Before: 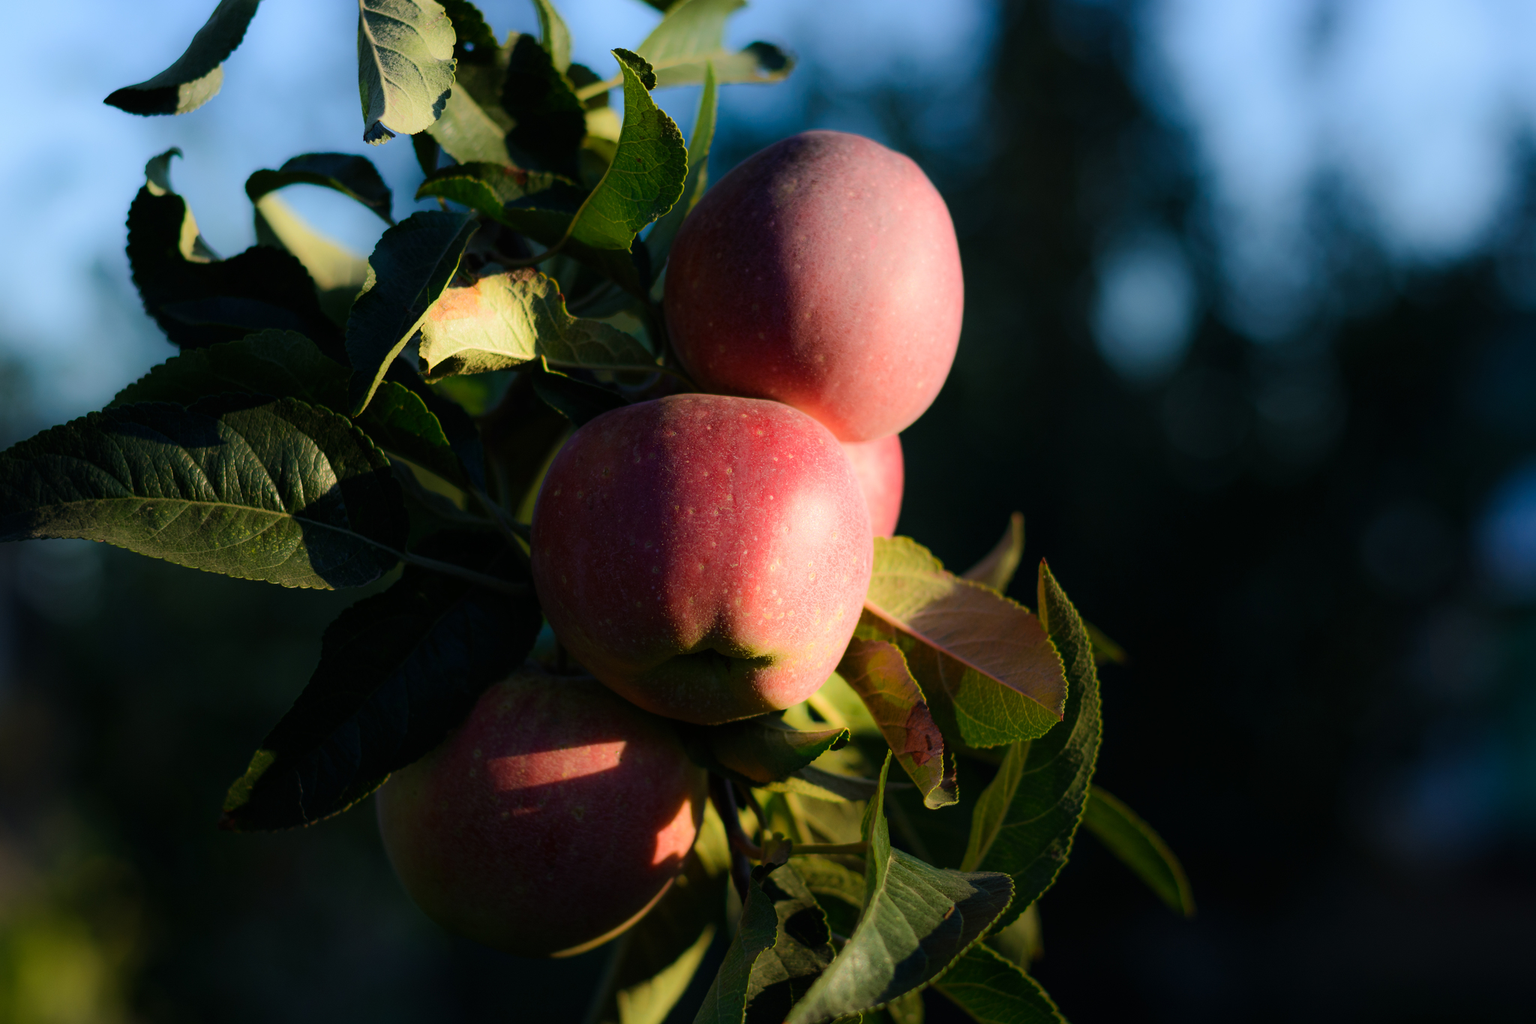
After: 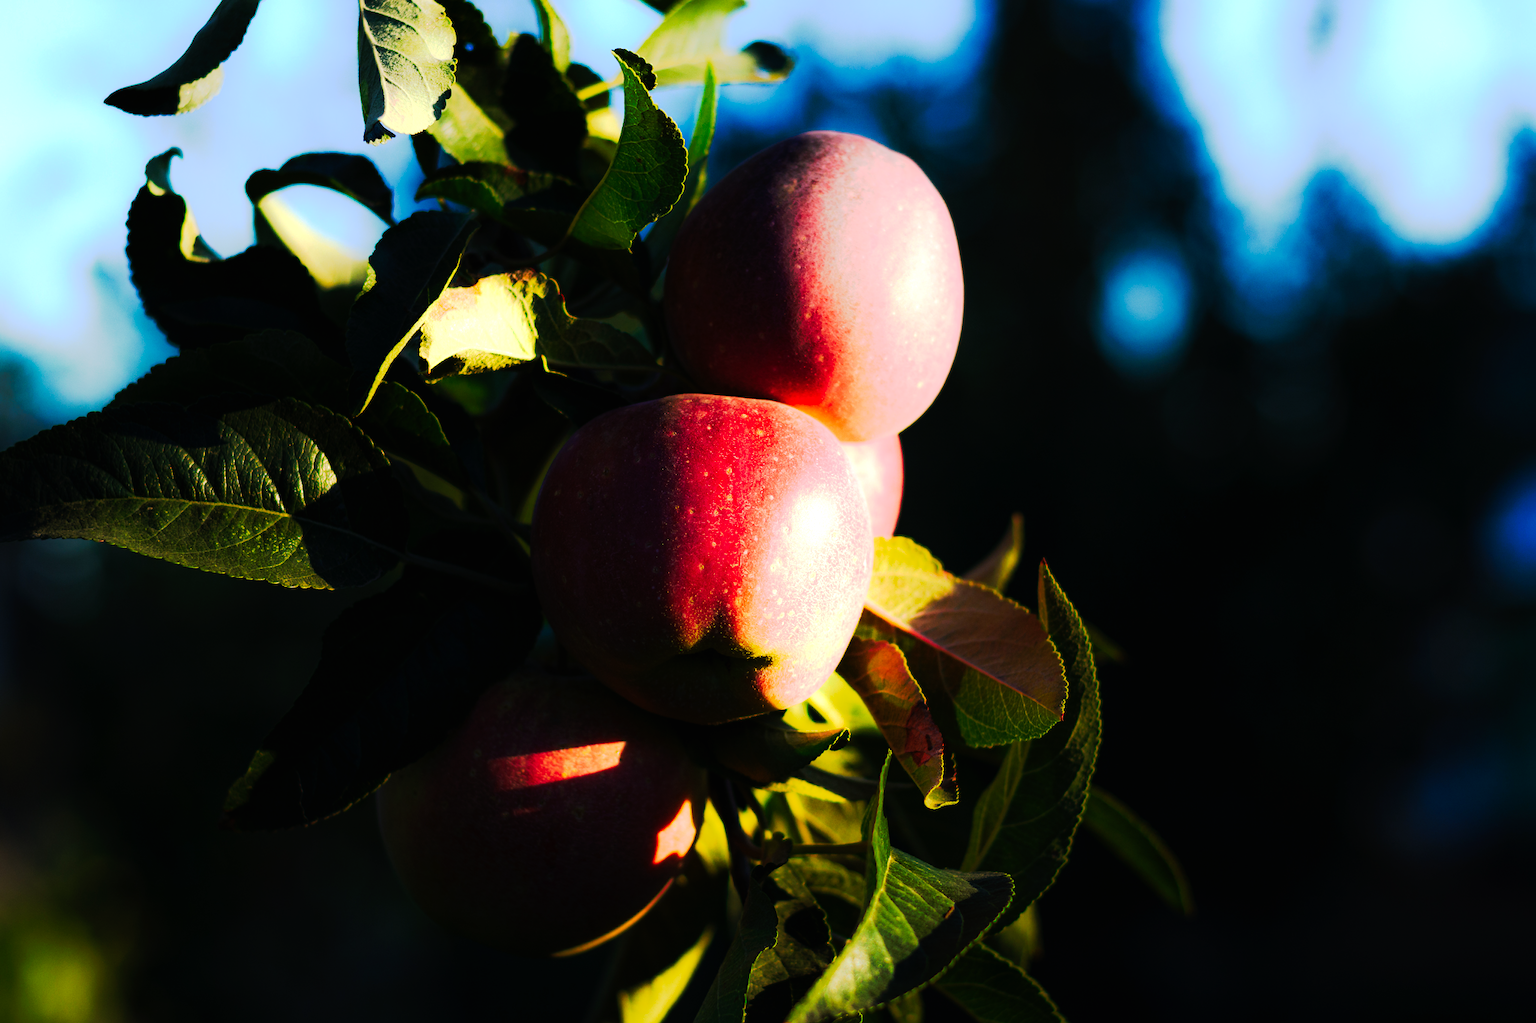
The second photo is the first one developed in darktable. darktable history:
tone curve: curves: ch0 [(0, 0) (0.003, 0.006) (0.011, 0.006) (0.025, 0.008) (0.044, 0.014) (0.069, 0.02) (0.1, 0.025) (0.136, 0.037) (0.177, 0.053) (0.224, 0.086) (0.277, 0.13) (0.335, 0.189) (0.399, 0.253) (0.468, 0.375) (0.543, 0.521) (0.623, 0.671) (0.709, 0.789) (0.801, 0.841) (0.898, 0.889) (1, 1)], preserve colors none
exposure: black level correction 0, exposure 0.699 EV, compensate exposure bias true, compensate highlight preservation false
